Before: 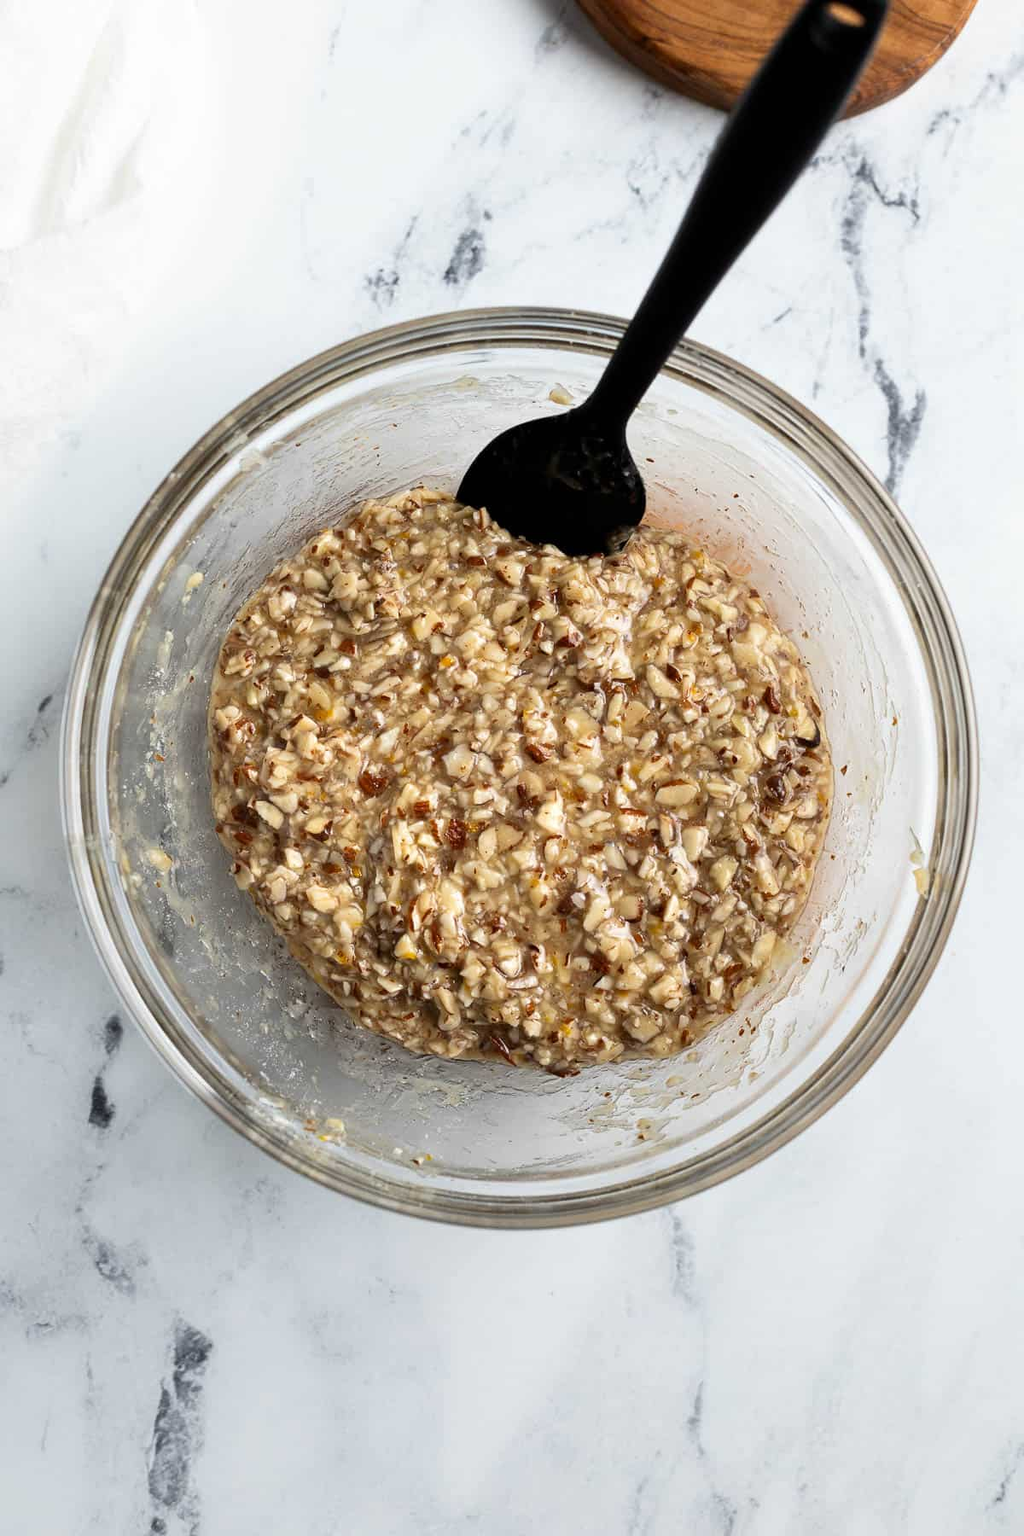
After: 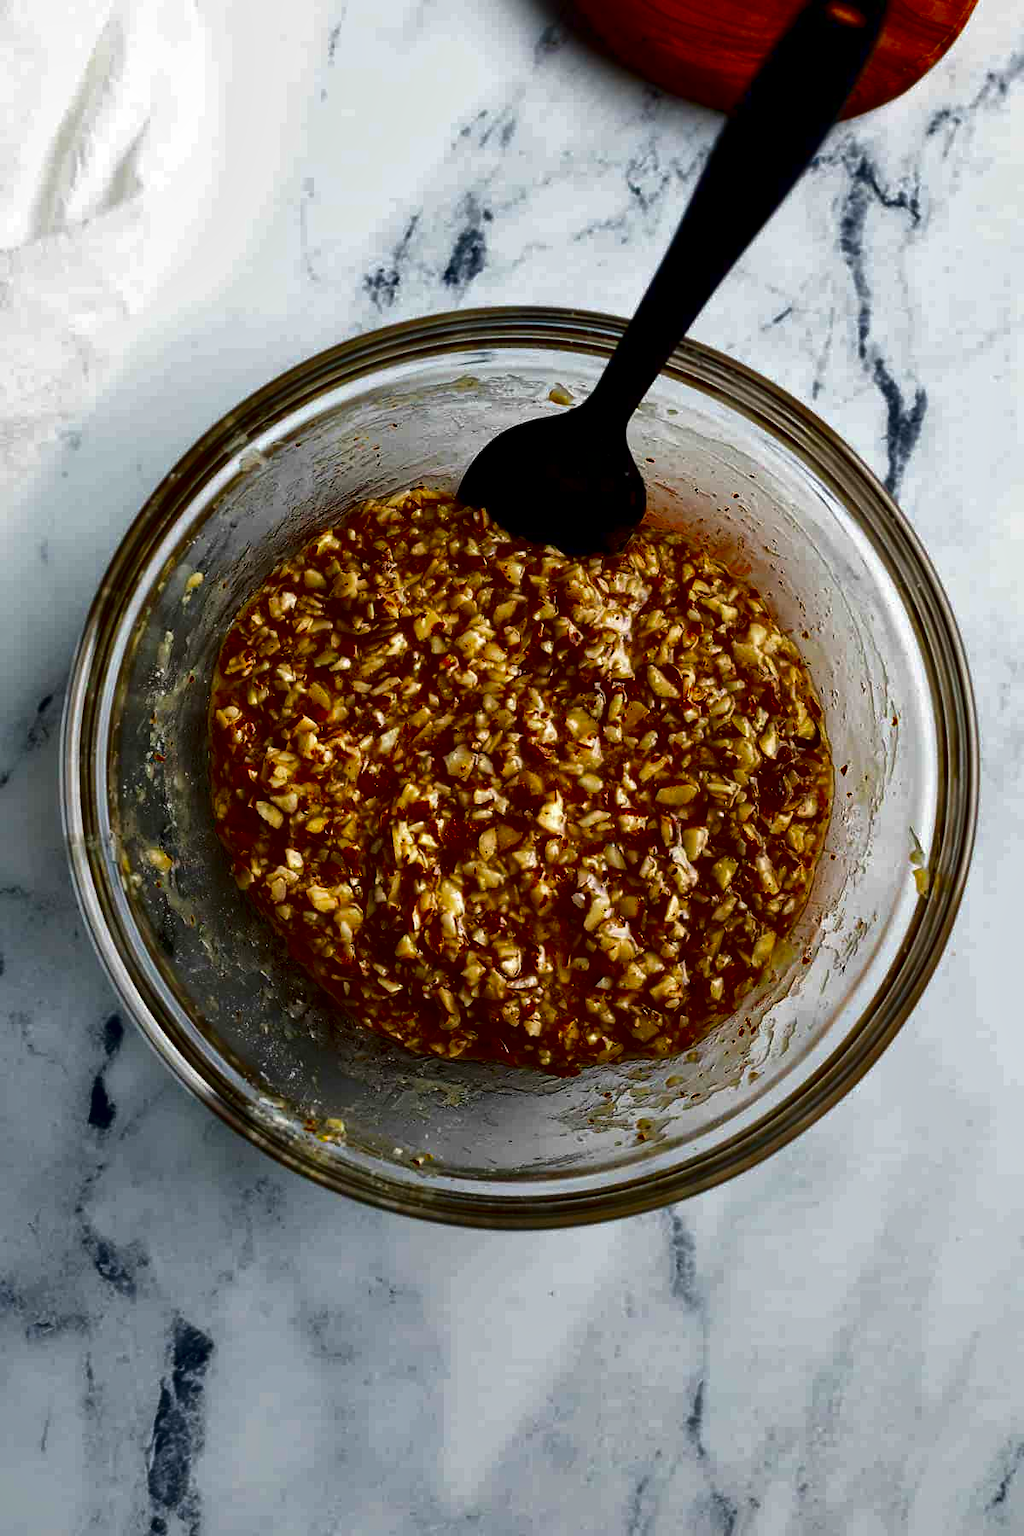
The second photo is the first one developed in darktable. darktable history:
local contrast: mode bilateral grid, contrast 19, coarseness 51, detail 143%, midtone range 0.2
contrast brightness saturation: brightness -0.98, saturation 0.99
